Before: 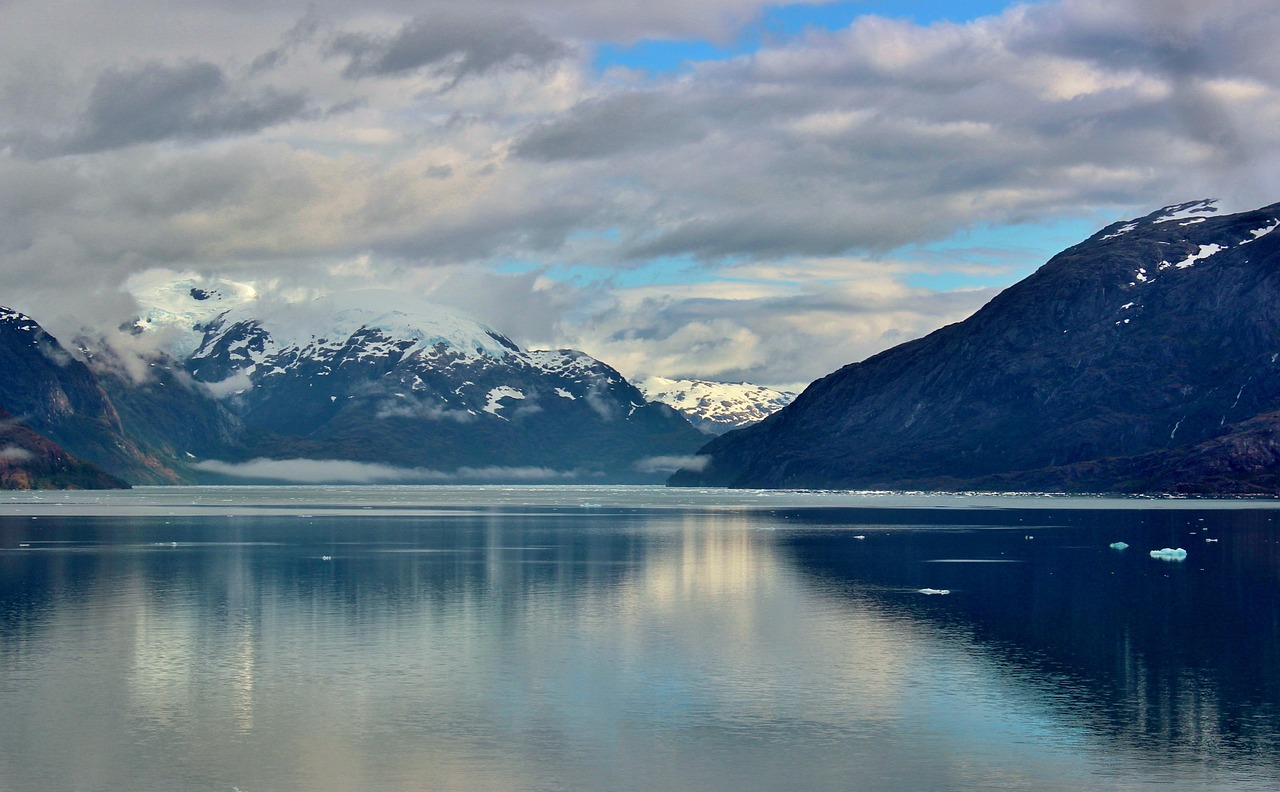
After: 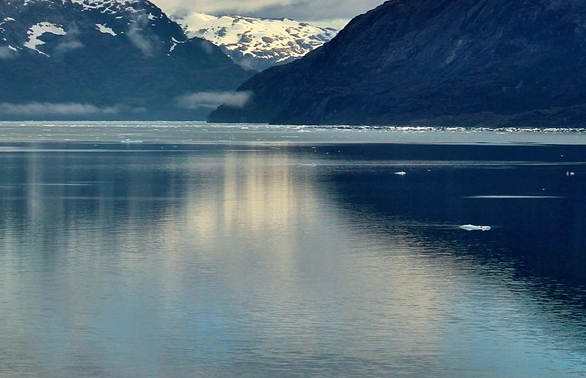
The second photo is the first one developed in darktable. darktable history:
levels: levels [0, 0.51, 1]
crop: left 35.932%, top 46.057%, right 18.225%, bottom 6.158%
